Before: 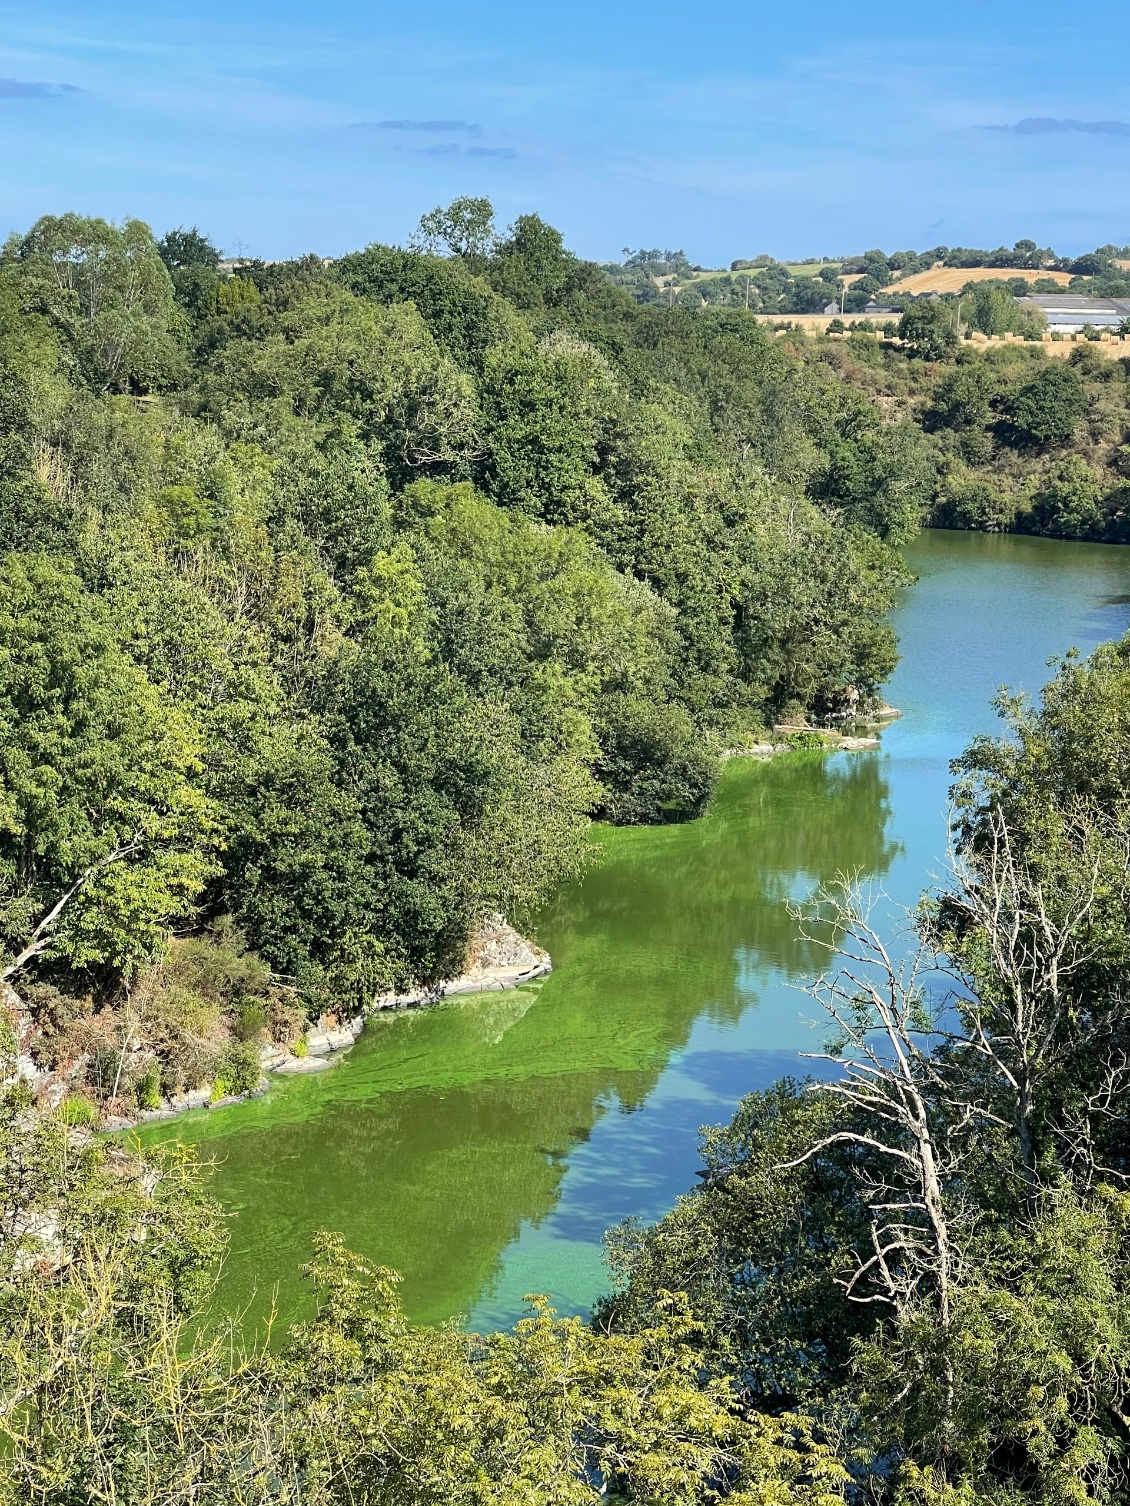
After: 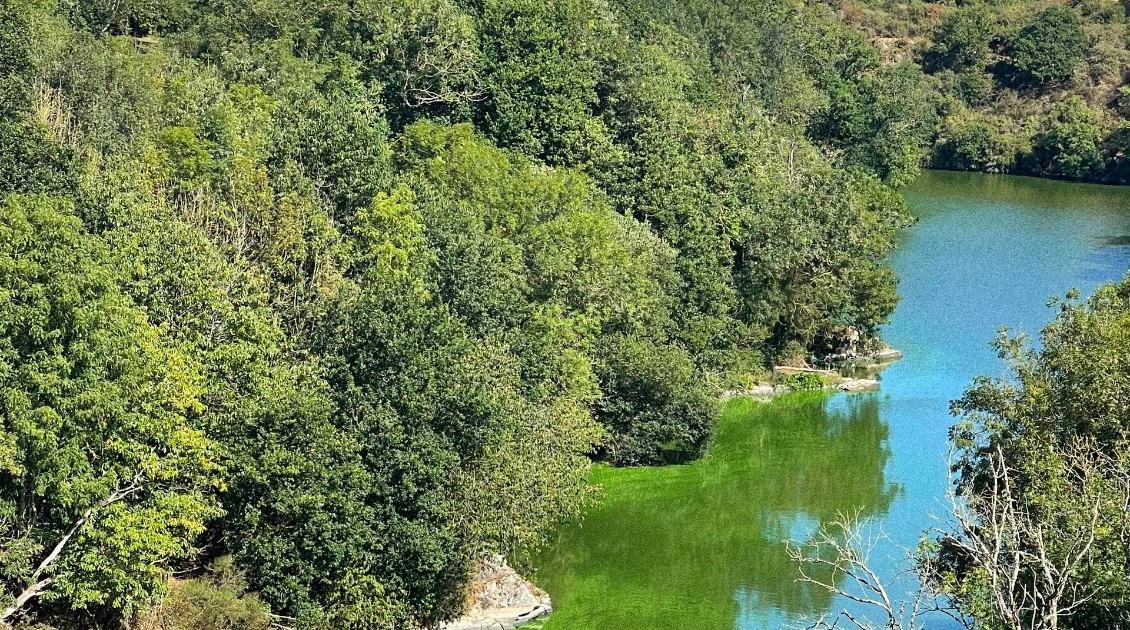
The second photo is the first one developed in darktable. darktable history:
crop and rotate: top 23.84%, bottom 34.294%
grain: coarseness 0.09 ISO, strength 40%
